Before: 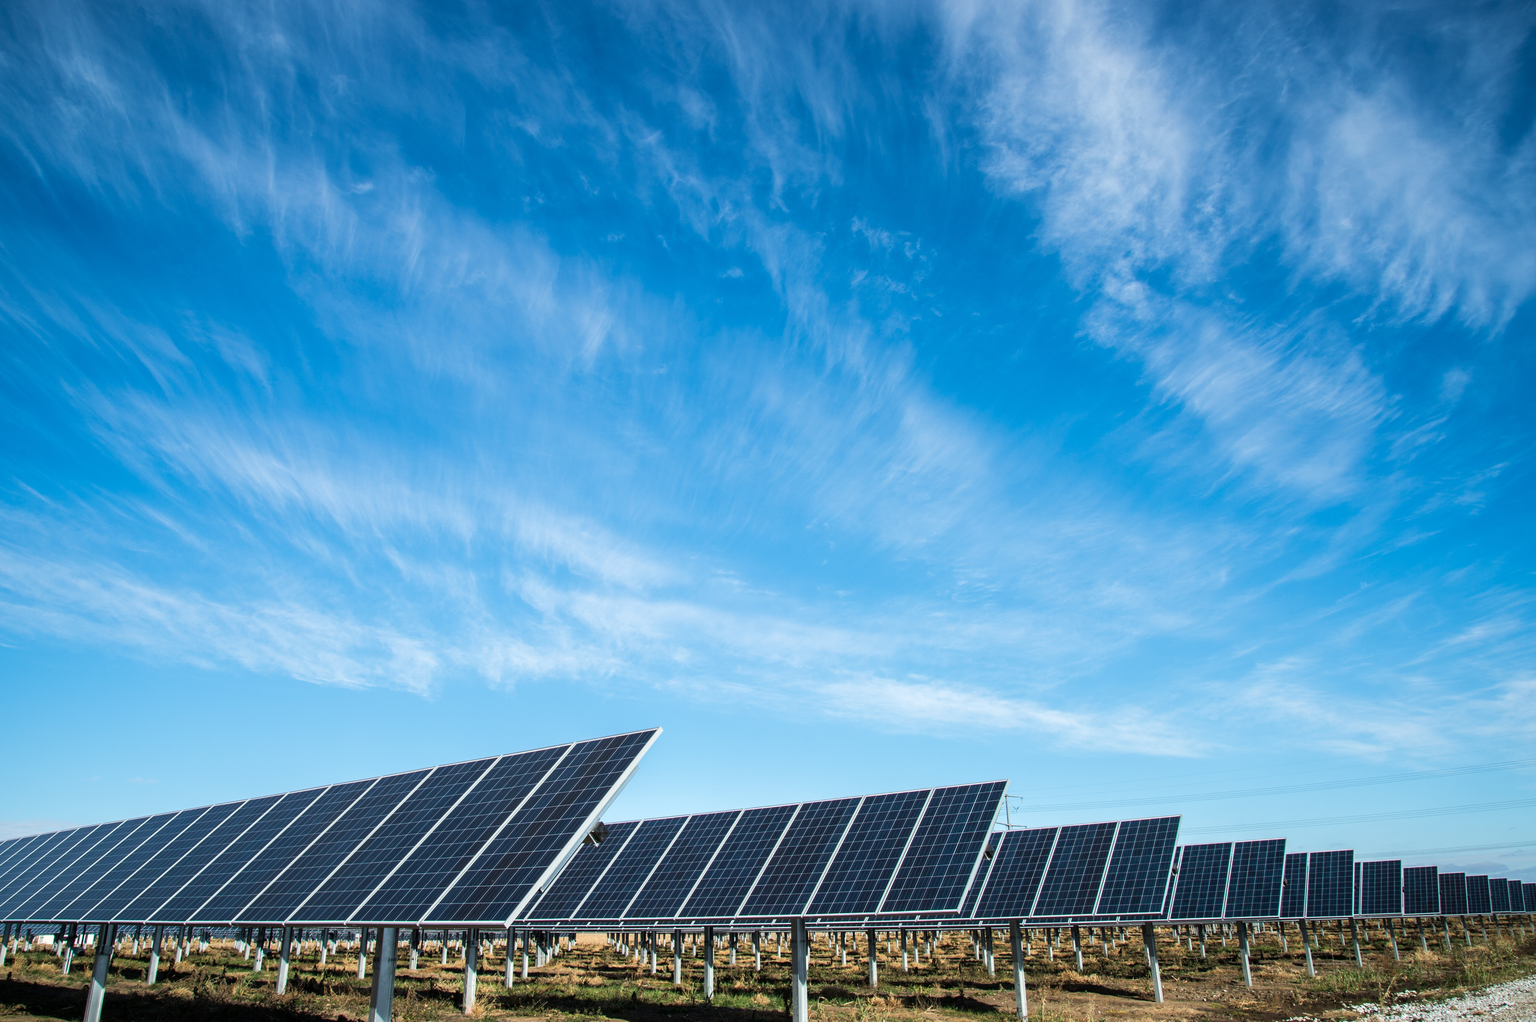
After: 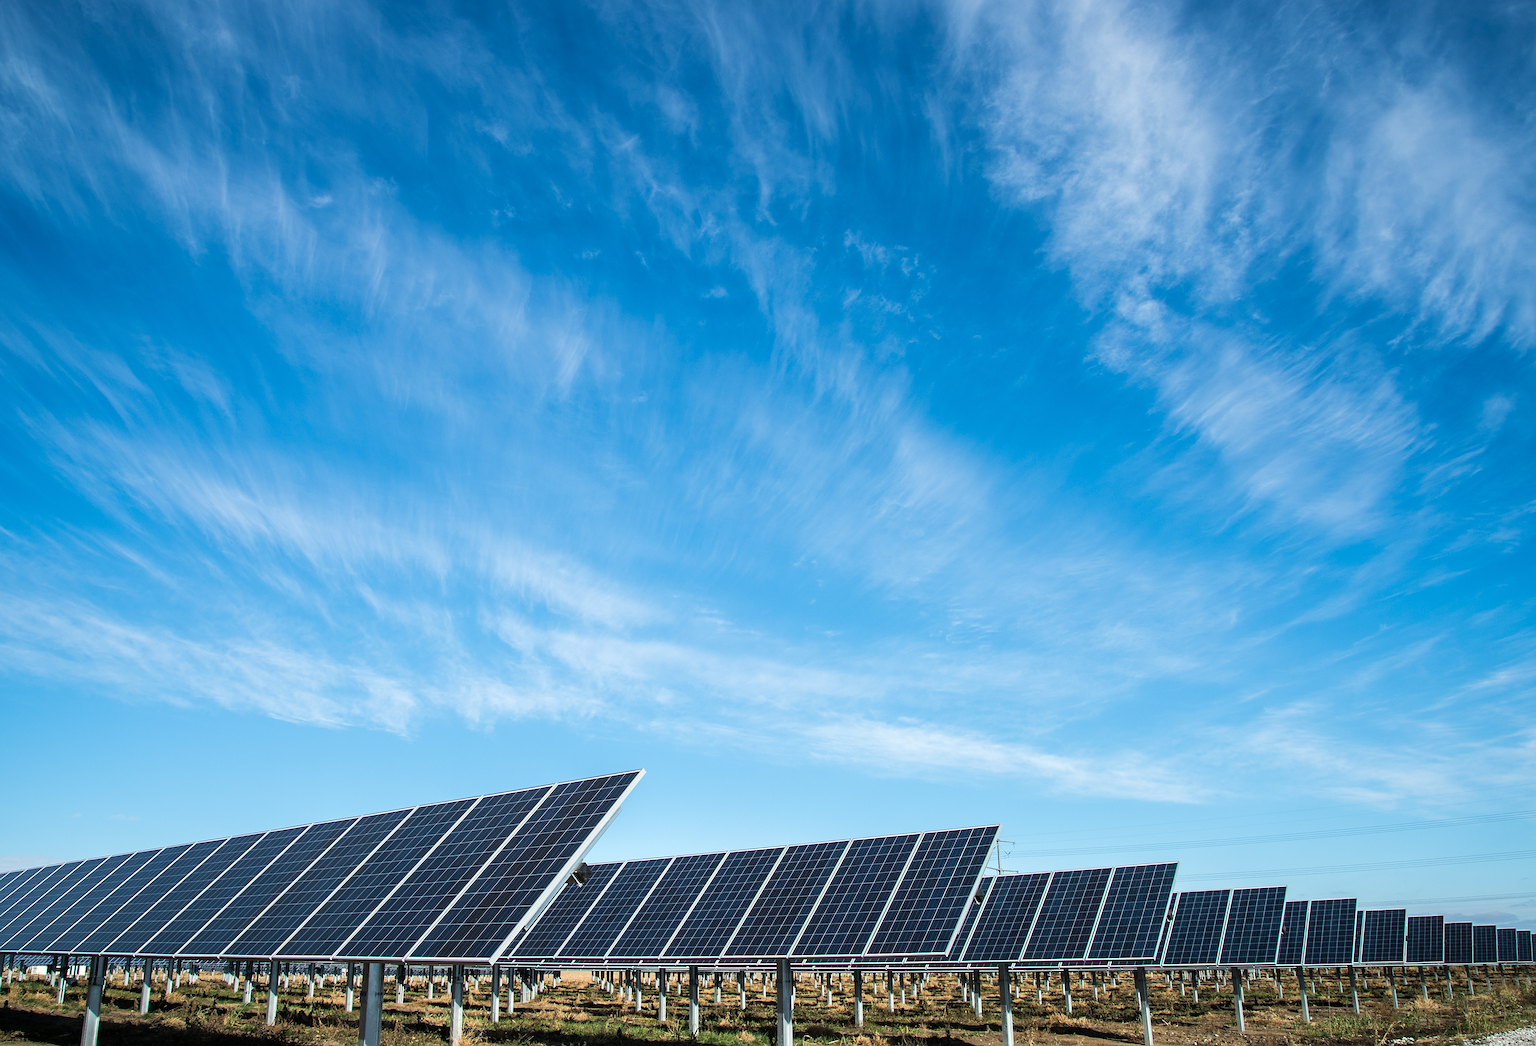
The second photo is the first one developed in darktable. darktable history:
sharpen: on, module defaults
rotate and perspective: rotation 0.074°, lens shift (vertical) 0.096, lens shift (horizontal) -0.041, crop left 0.043, crop right 0.952, crop top 0.024, crop bottom 0.979
